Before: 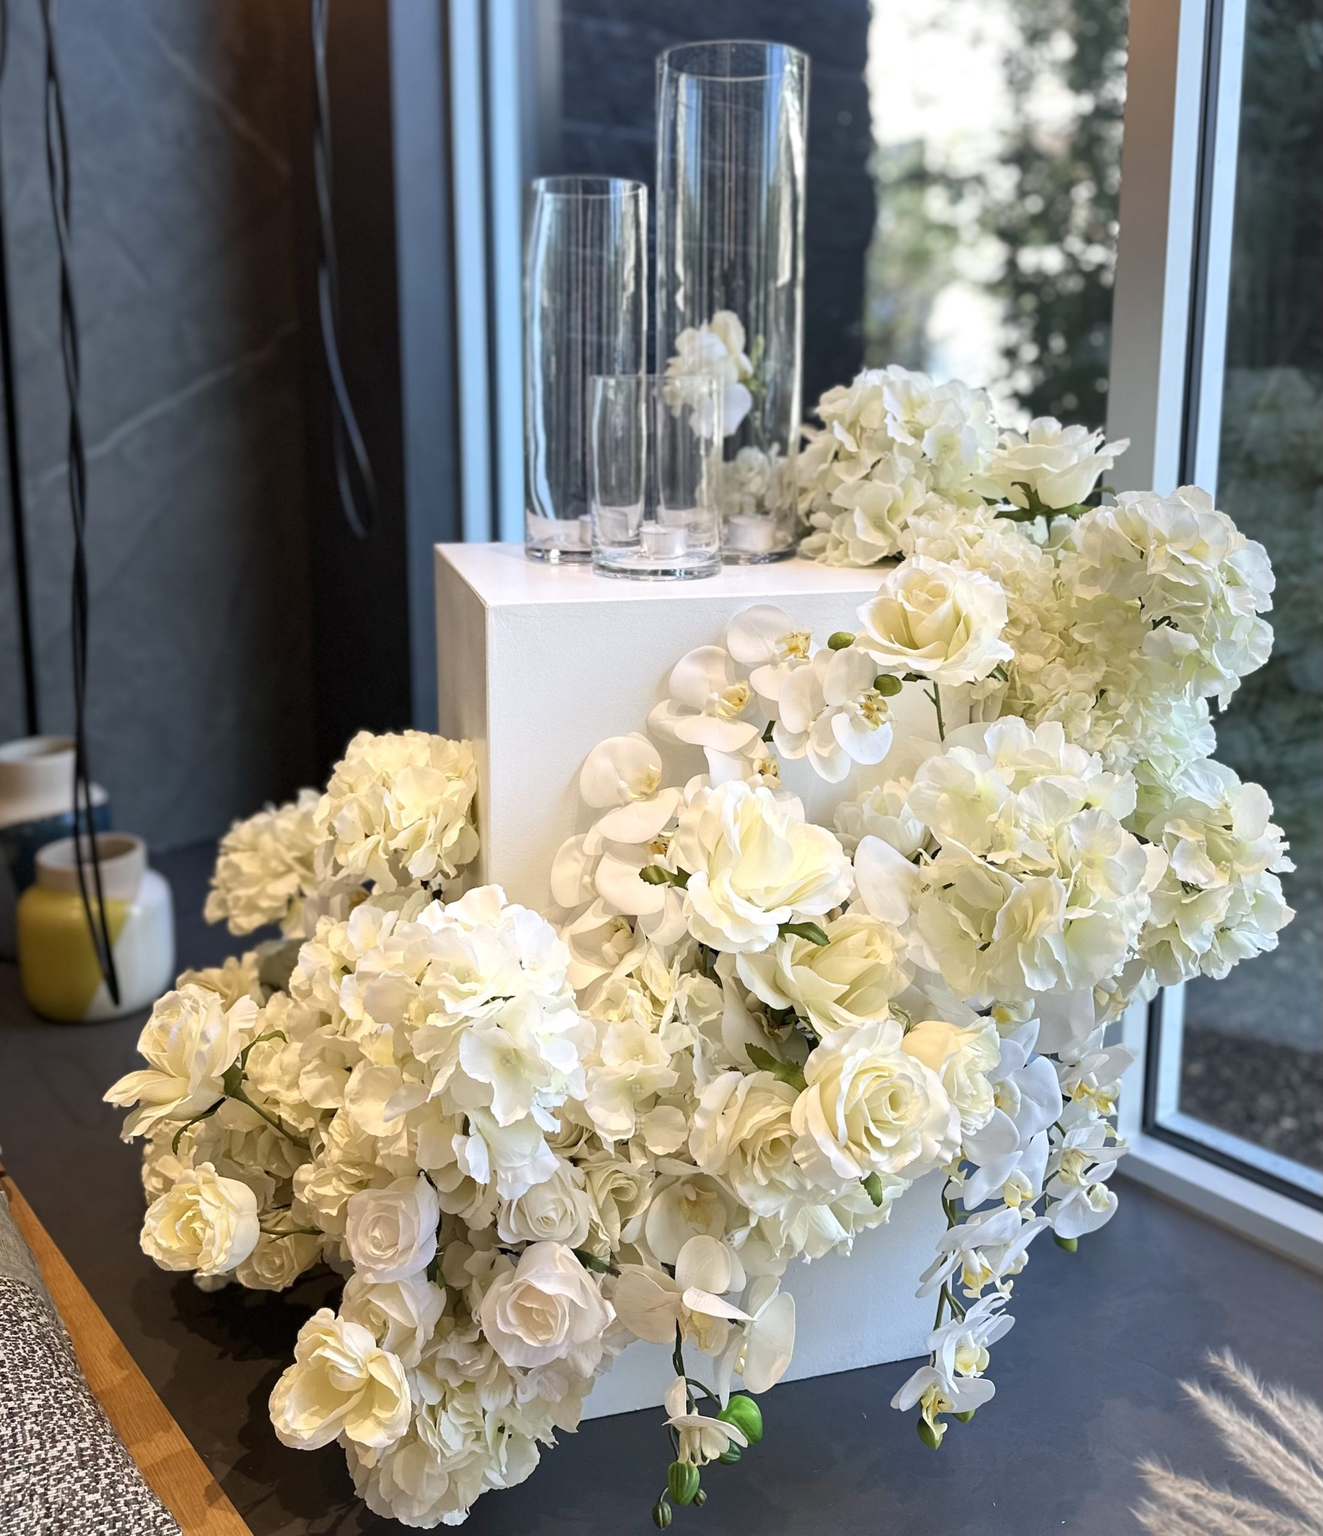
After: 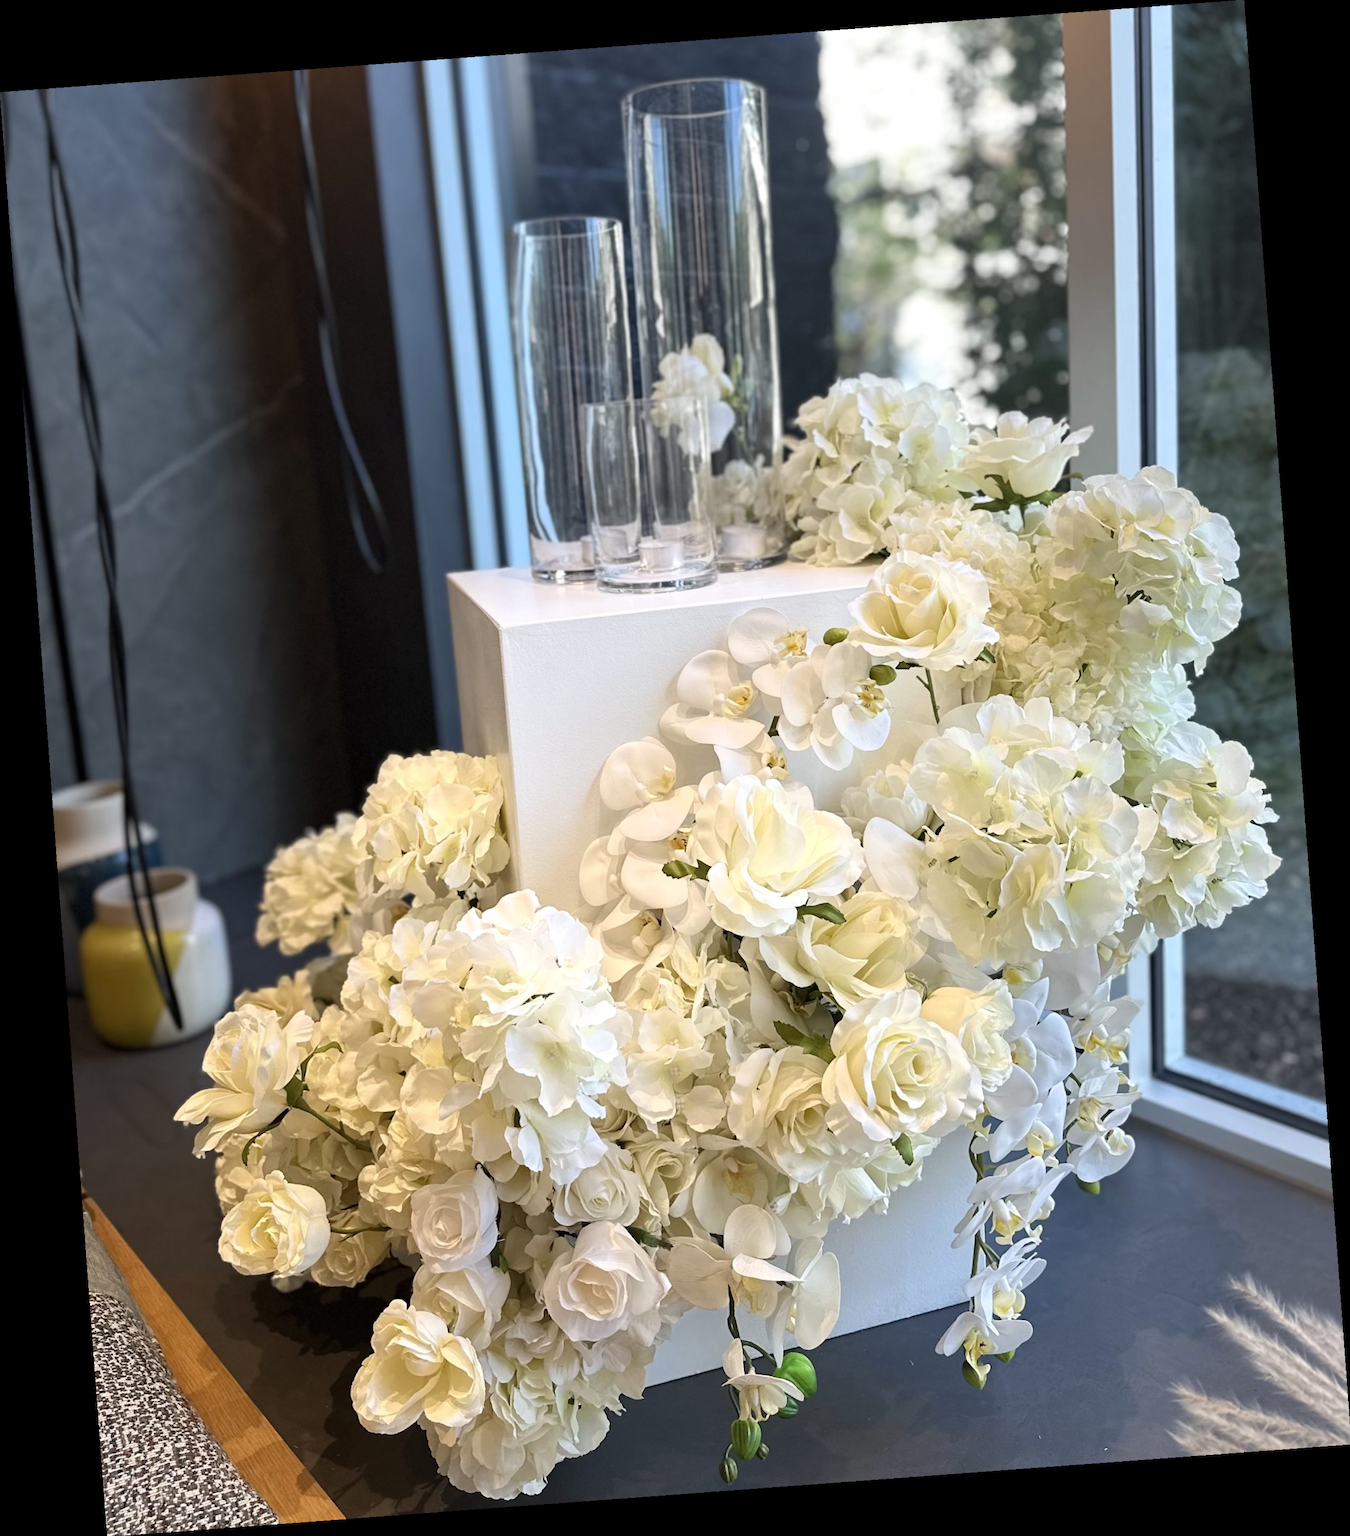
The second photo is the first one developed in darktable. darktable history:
base curve: curves: ch0 [(0, 0) (0.297, 0.298) (1, 1)], preserve colors none
rotate and perspective: rotation -4.25°, automatic cropping off
